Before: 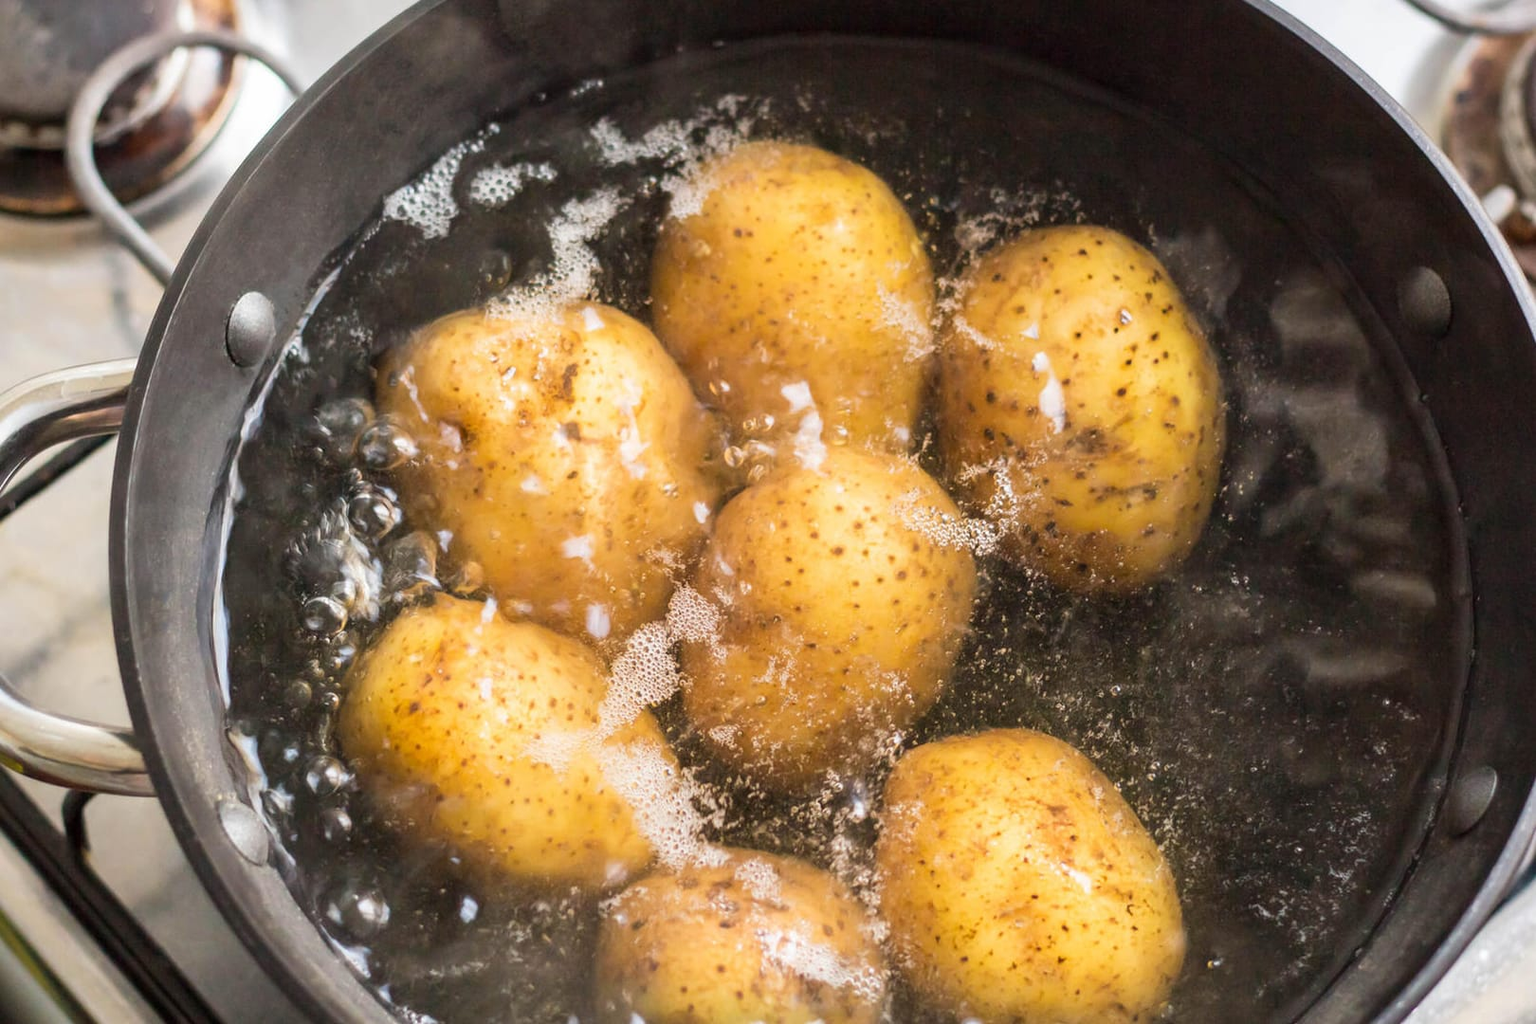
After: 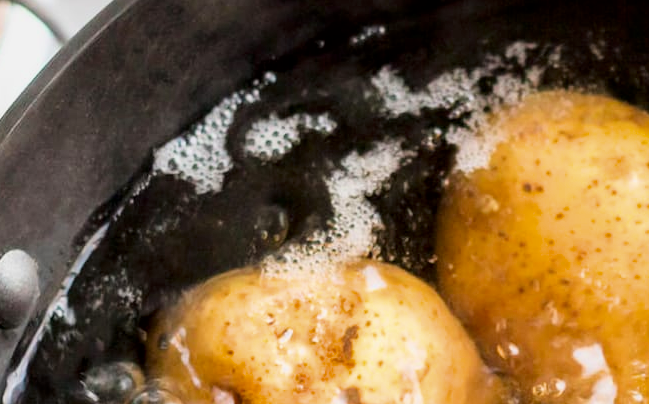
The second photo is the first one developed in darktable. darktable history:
contrast brightness saturation: brightness -0.219, saturation 0.079
tone equalizer: -8 EV -0.742 EV, -7 EV -0.688 EV, -6 EV -0.562 EV, -5 EV -0.401 EV, -3 EV 0.372 EV, -2 EV 0.6 EV, -1 EV 0.692 EV, +0 EV 0.75 EV, mask exposure compensation -0.5 EV
local contrast: mode bilateral grid, contrast 21, coarseness 50, detail 119%, midtone range 0.2
filmic rgb: black relative exposure -8 EV, white relative exposure 3.94 EV, hardness 4.26, color science v6 (2022)
crop: left 15.543%, top 5.42%, right 44.394%, bottom 57.148%
